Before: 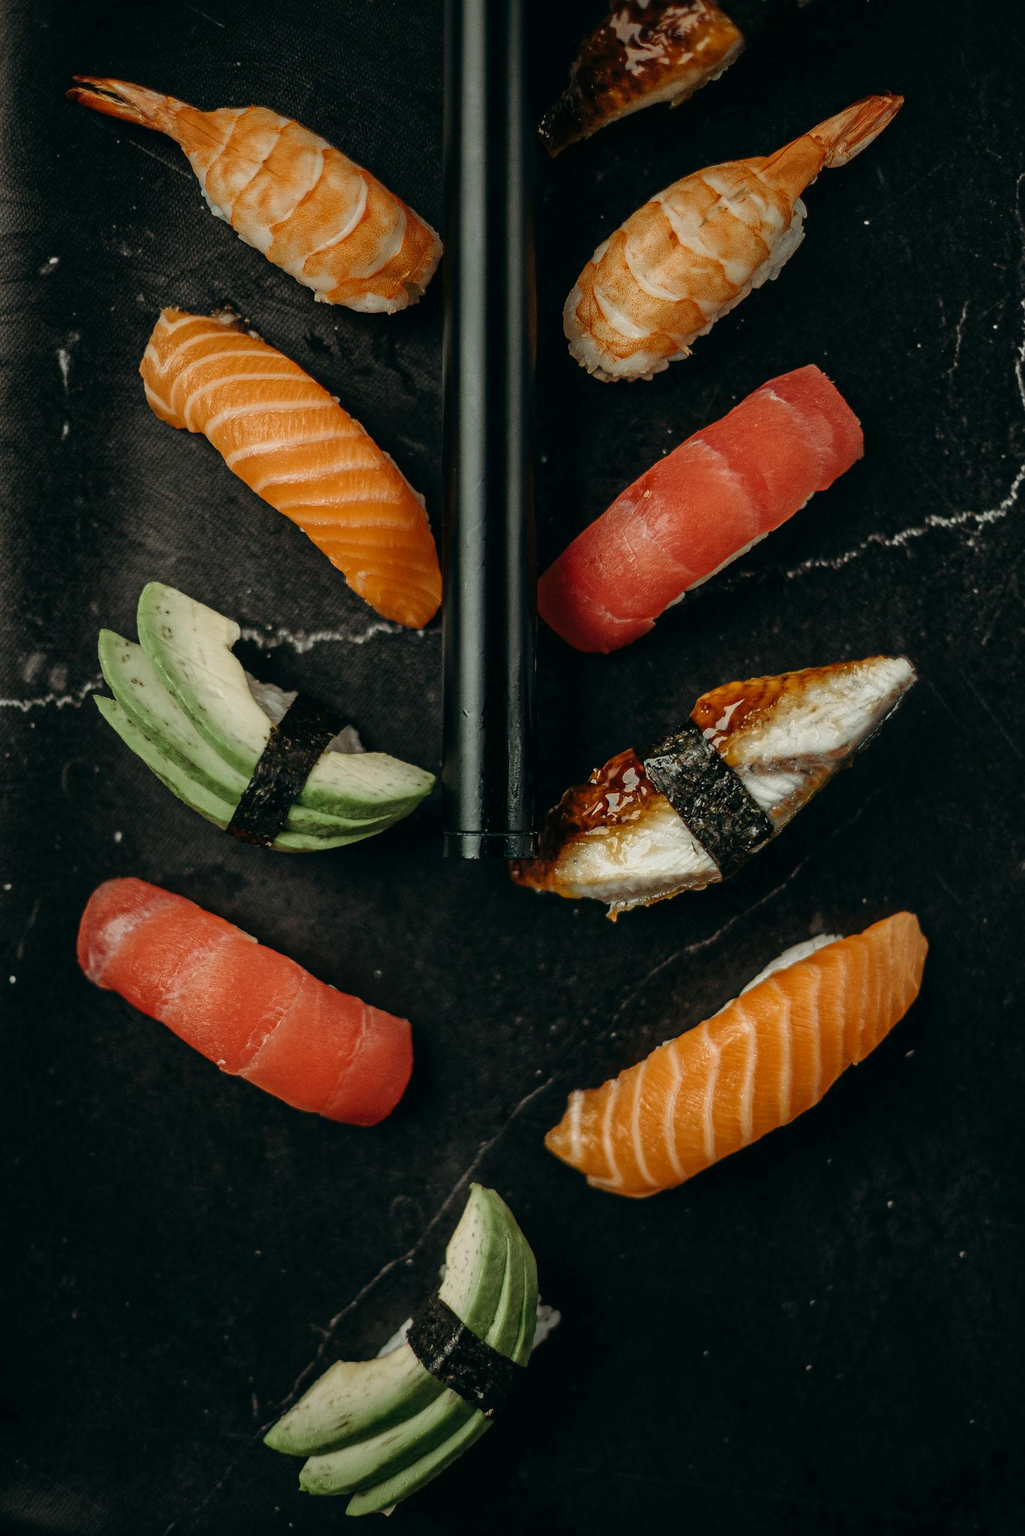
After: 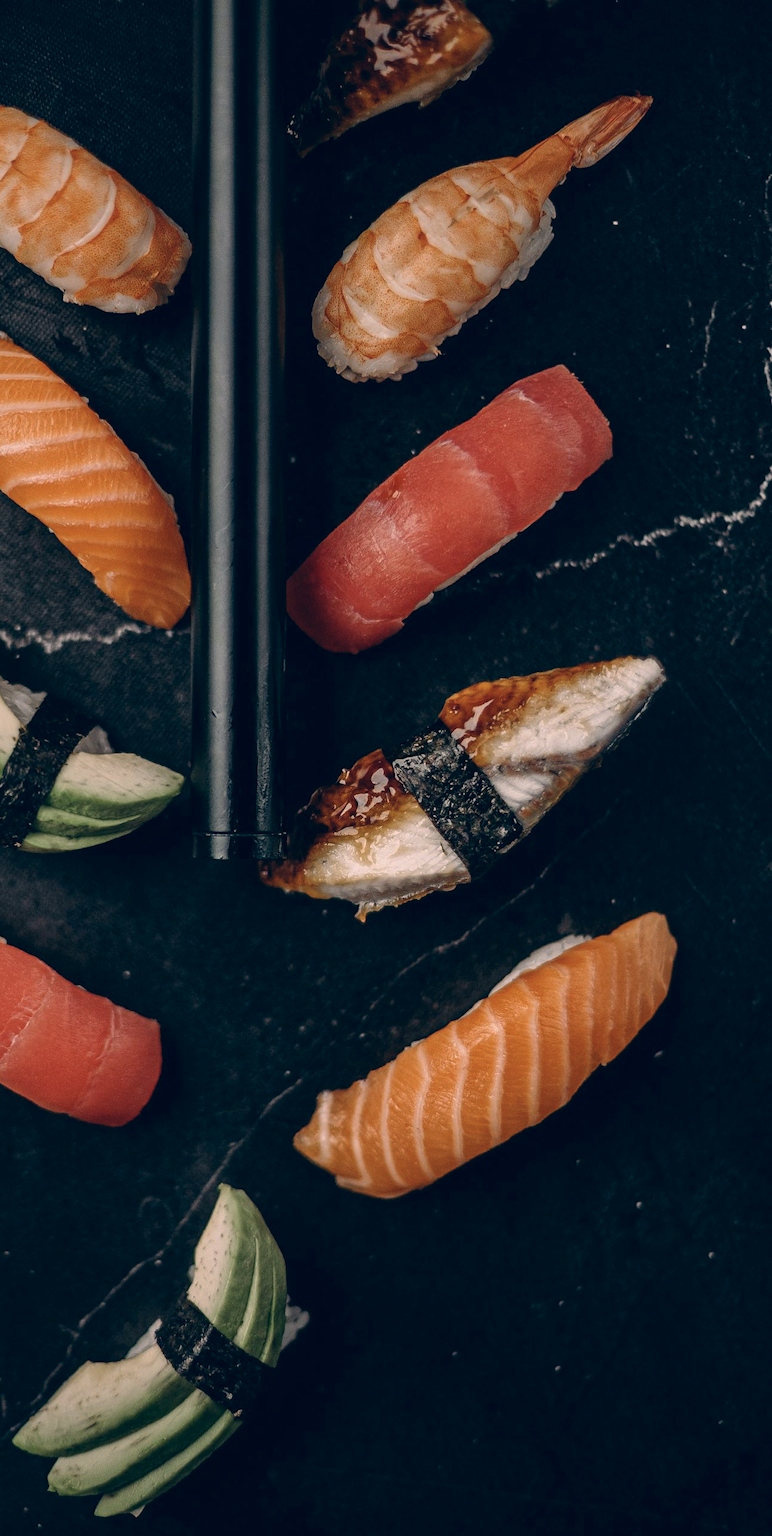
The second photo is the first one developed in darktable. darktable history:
color correction: highlights a* 14.46, highlights b* 5.85, shadows a* -5.53, shadows b* -15.24, saturation 0.85
crop and rotate: left 24.6%
